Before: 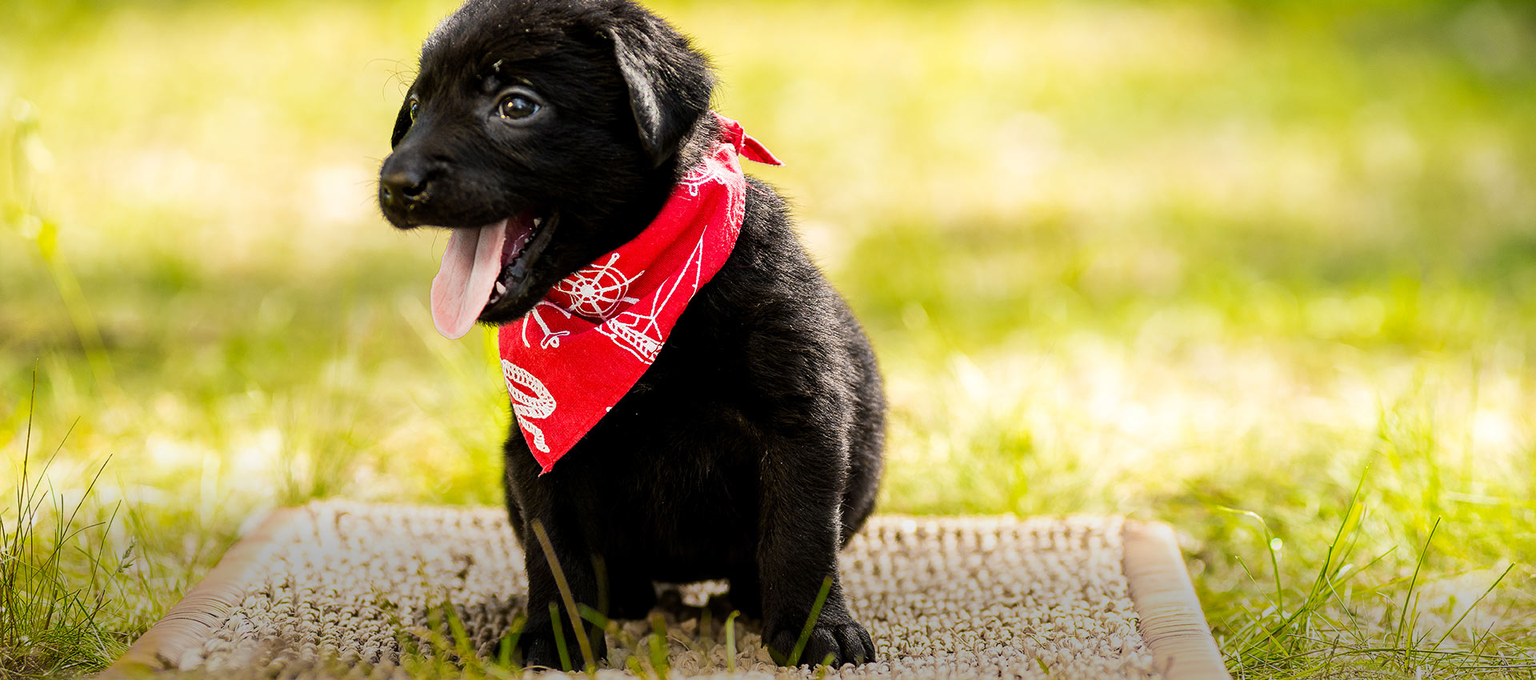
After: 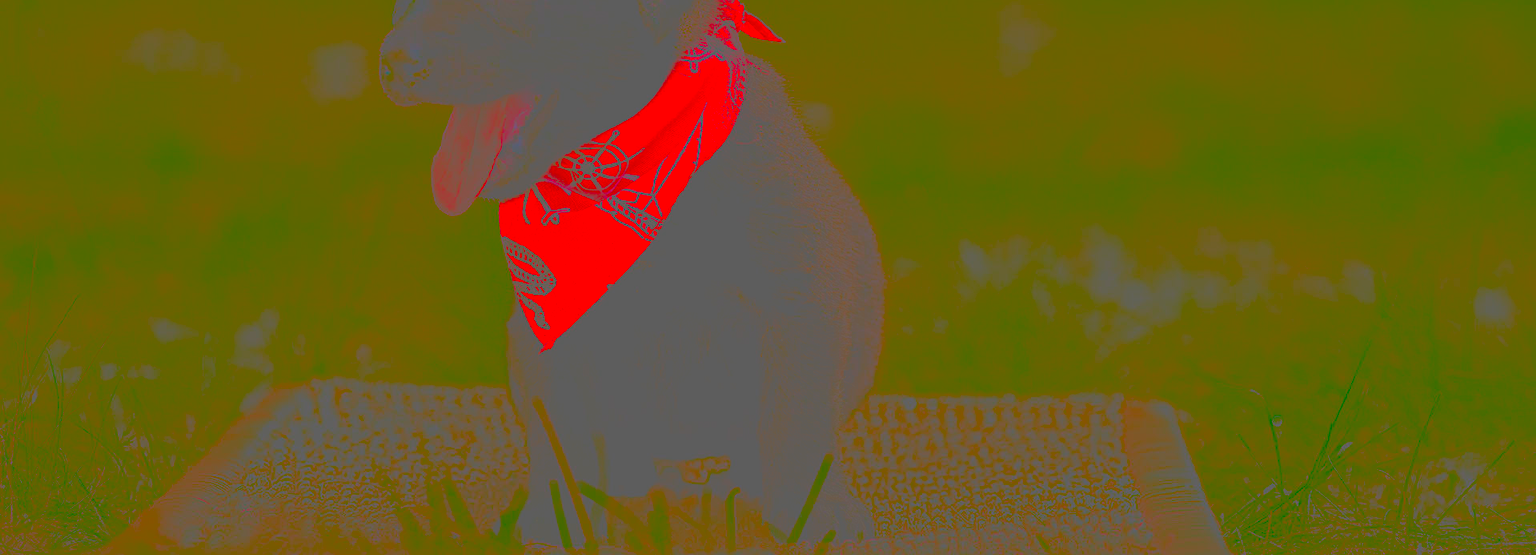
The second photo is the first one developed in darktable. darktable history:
contrast brightness saturation: contrast -0.982, brightness -0.155, saturation 0.764
crop and rotate: top 18.323%
sharpen: radius 1.672, amount 1.288
tone equalizer: smoothing diameter 24.9%, edges refinement/feathering 14.59, preserve details guided filter
